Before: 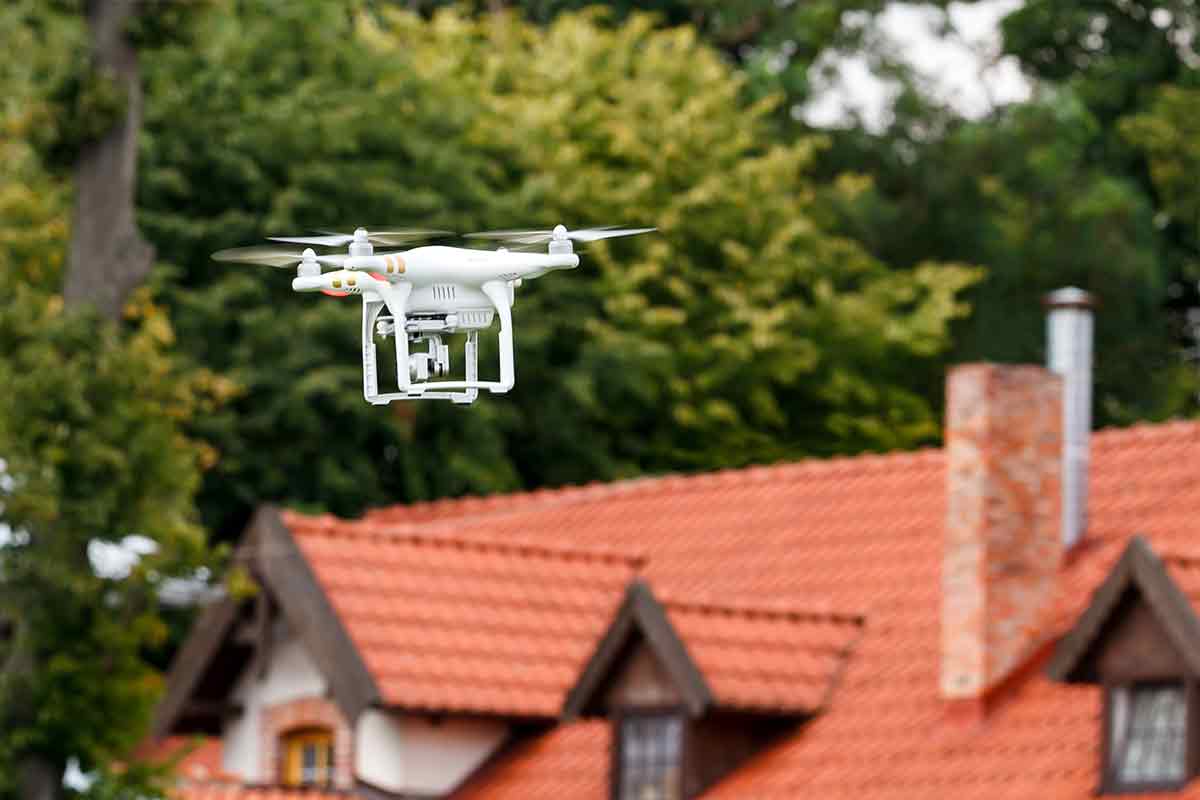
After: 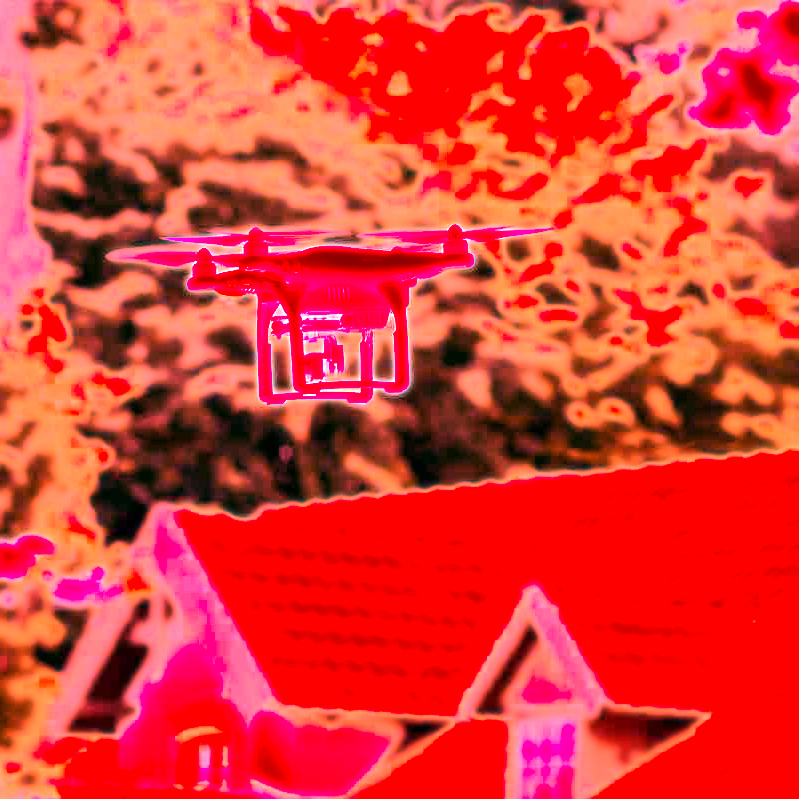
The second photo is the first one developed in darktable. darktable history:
white balance: red 4.26, blue 1.802
crop and rotate: left 8.786%, right 24.548%
bloom: size 0%, threshold 54.82%, strength 8.31%
